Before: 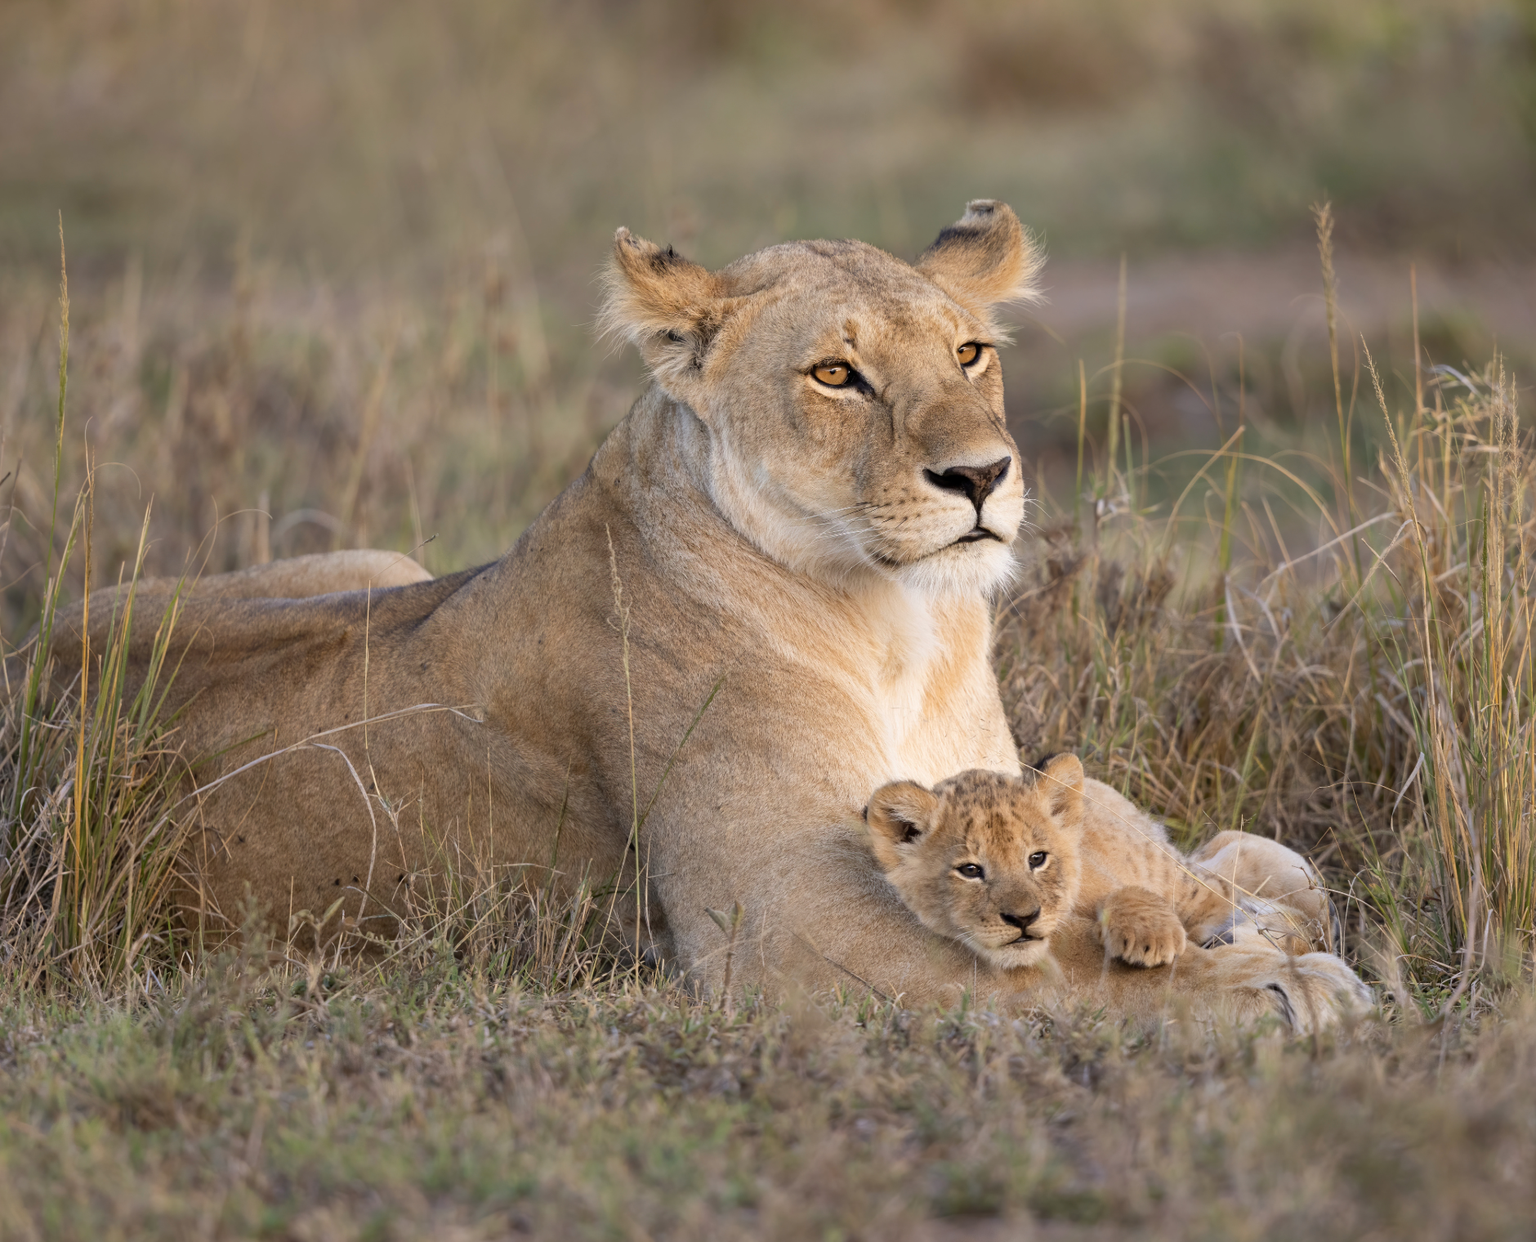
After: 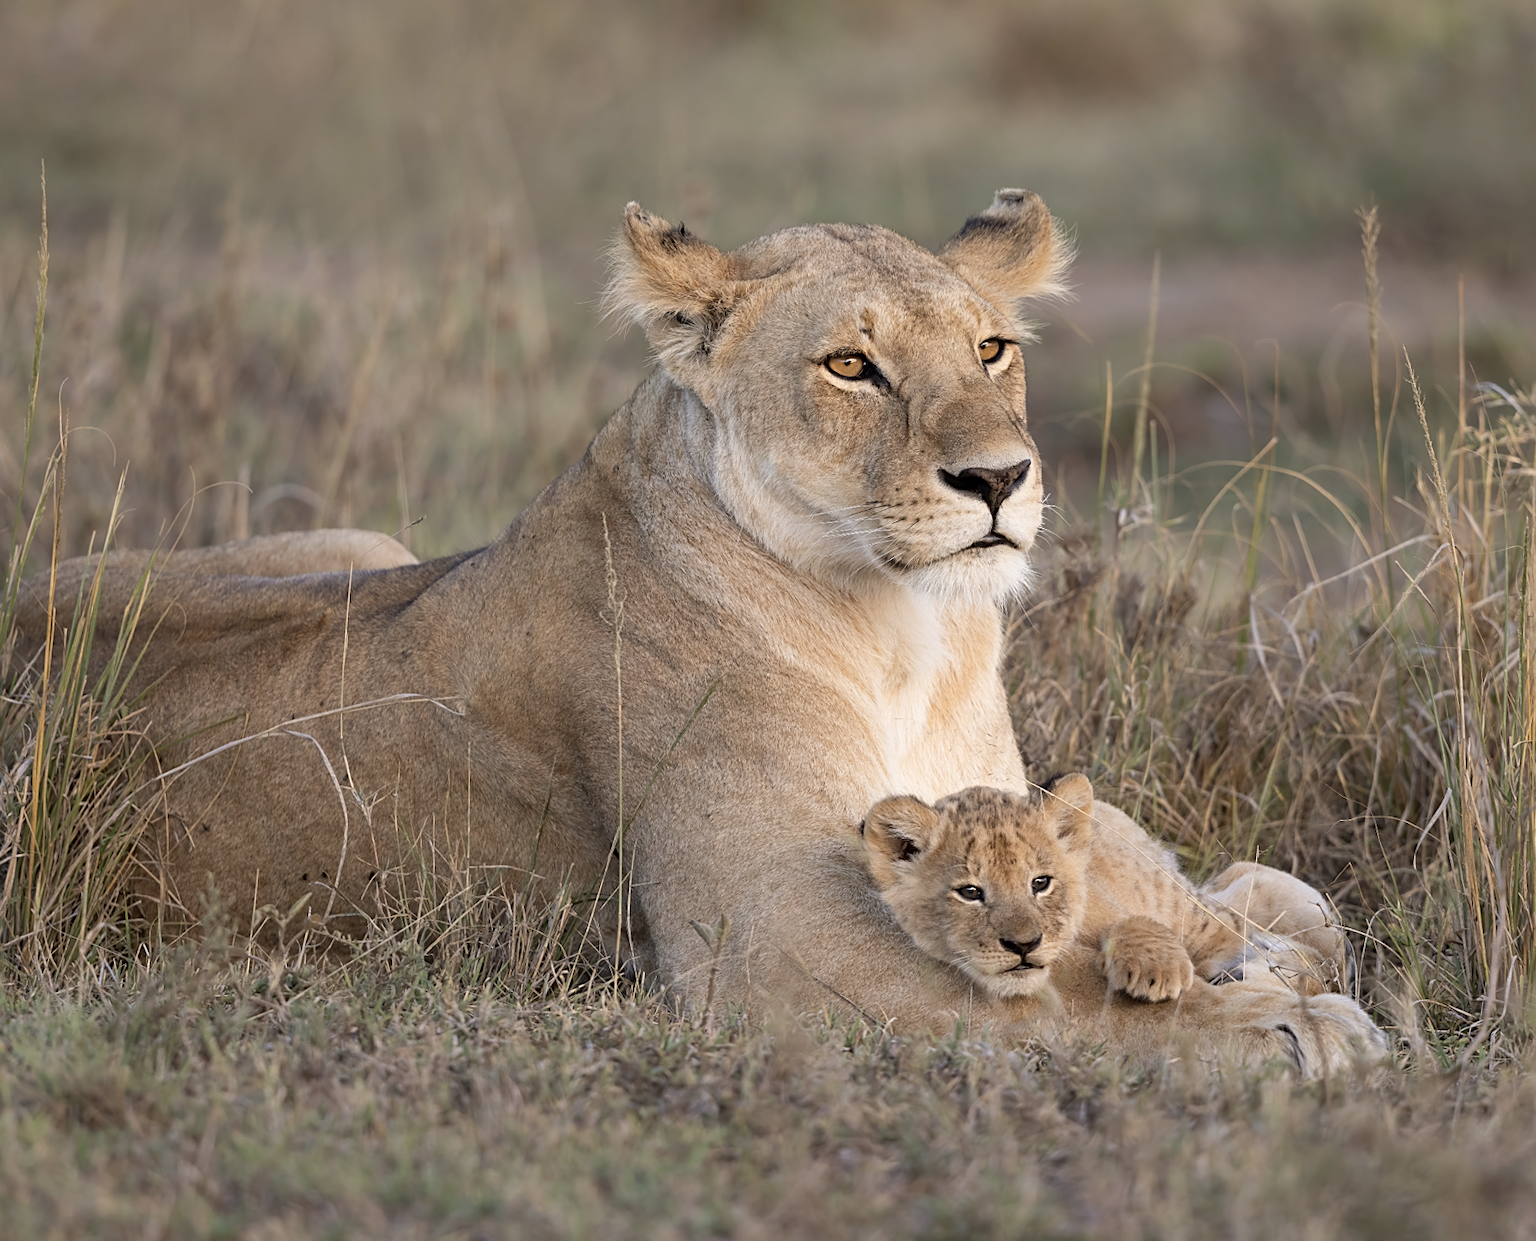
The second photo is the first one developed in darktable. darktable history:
color zones: curves: ch0 [(0, 0.5) (0.143, 0.5) (0.286, 0.5) (0.429, 0.504) (0.571, 0.5) (0.714, 0.509) (0.857, 0.5) (1, 0.5)]; ch1 [(0, 0.425) (0.143, 0.425) (0.286, 0.375) (0.429, 0.405) (0.571, 0.5) (0.714, 0.47) (0.857, 0.425) (1, 0.435)]; ch2 [(0, 0.5) (0.143, 0.5) (0.286, 0.5) (0.429, 0.517) (0.571, 0.5) (0.714, 0.51) (0.857, 0.5) (1, 0.5)]
sharpen: on, module defaults
crop and rotate: angle -2.38°
tone equalizer: -7 EV 0.13 EV, smoothing diameter 25%, edges refinement/feathering 10, preserve details guided filter
